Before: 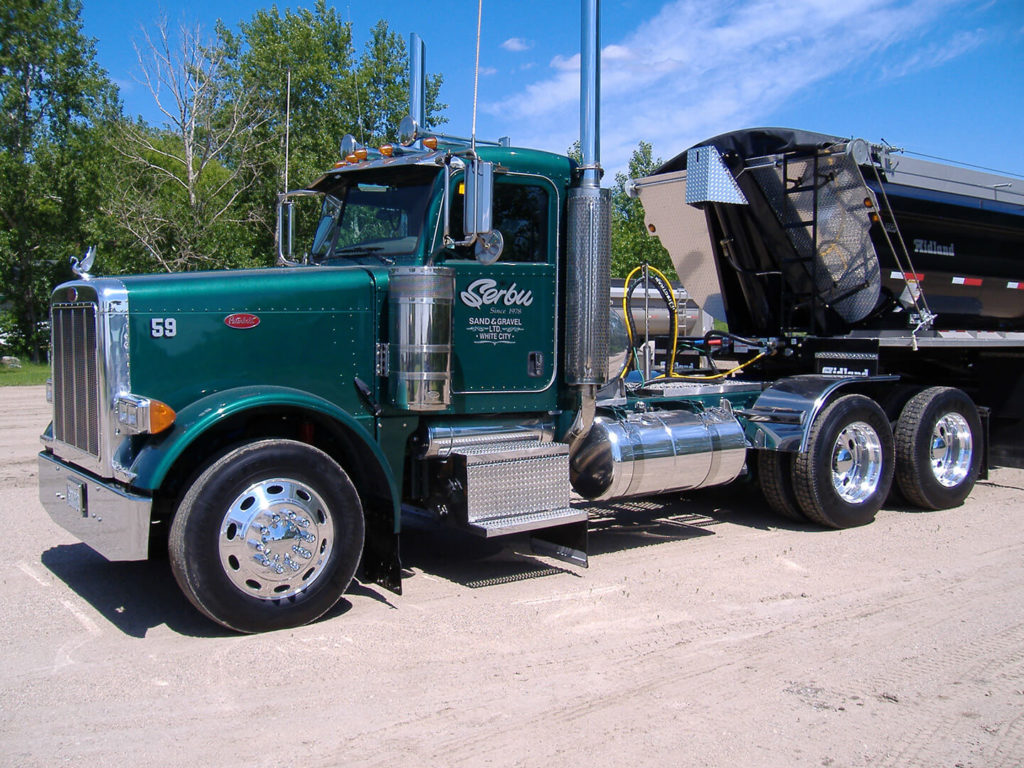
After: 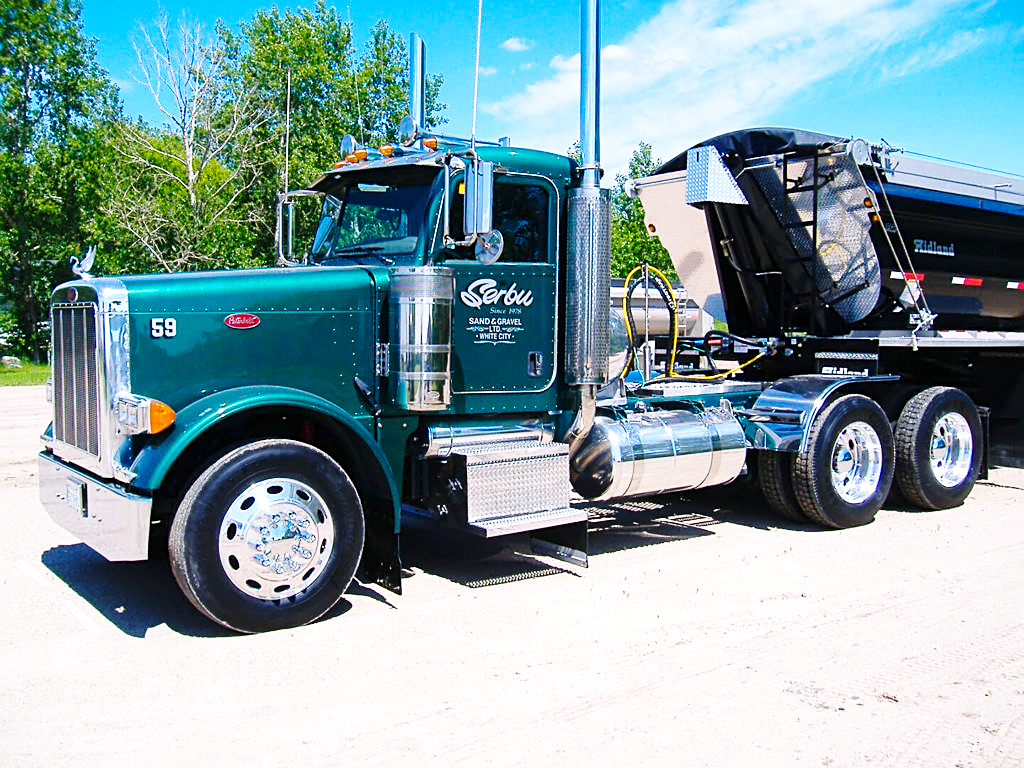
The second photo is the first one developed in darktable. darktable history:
sharpen: on, module defaults
color balance rgb: shadows lift › chroma 2.052%, shadows lift › hue 187.66°, perceptual saturation grading › global saturation 17.269%, perceptual brilliance grading › global brilliance 12.187%, global vibrance 20%
base curve: curves: ch0 [(0, 0) (0.028, 0.03) (0.121, 0.232) (0.46, 0.748) (0.859, 0.968) (1, 1)], preserve colors none
